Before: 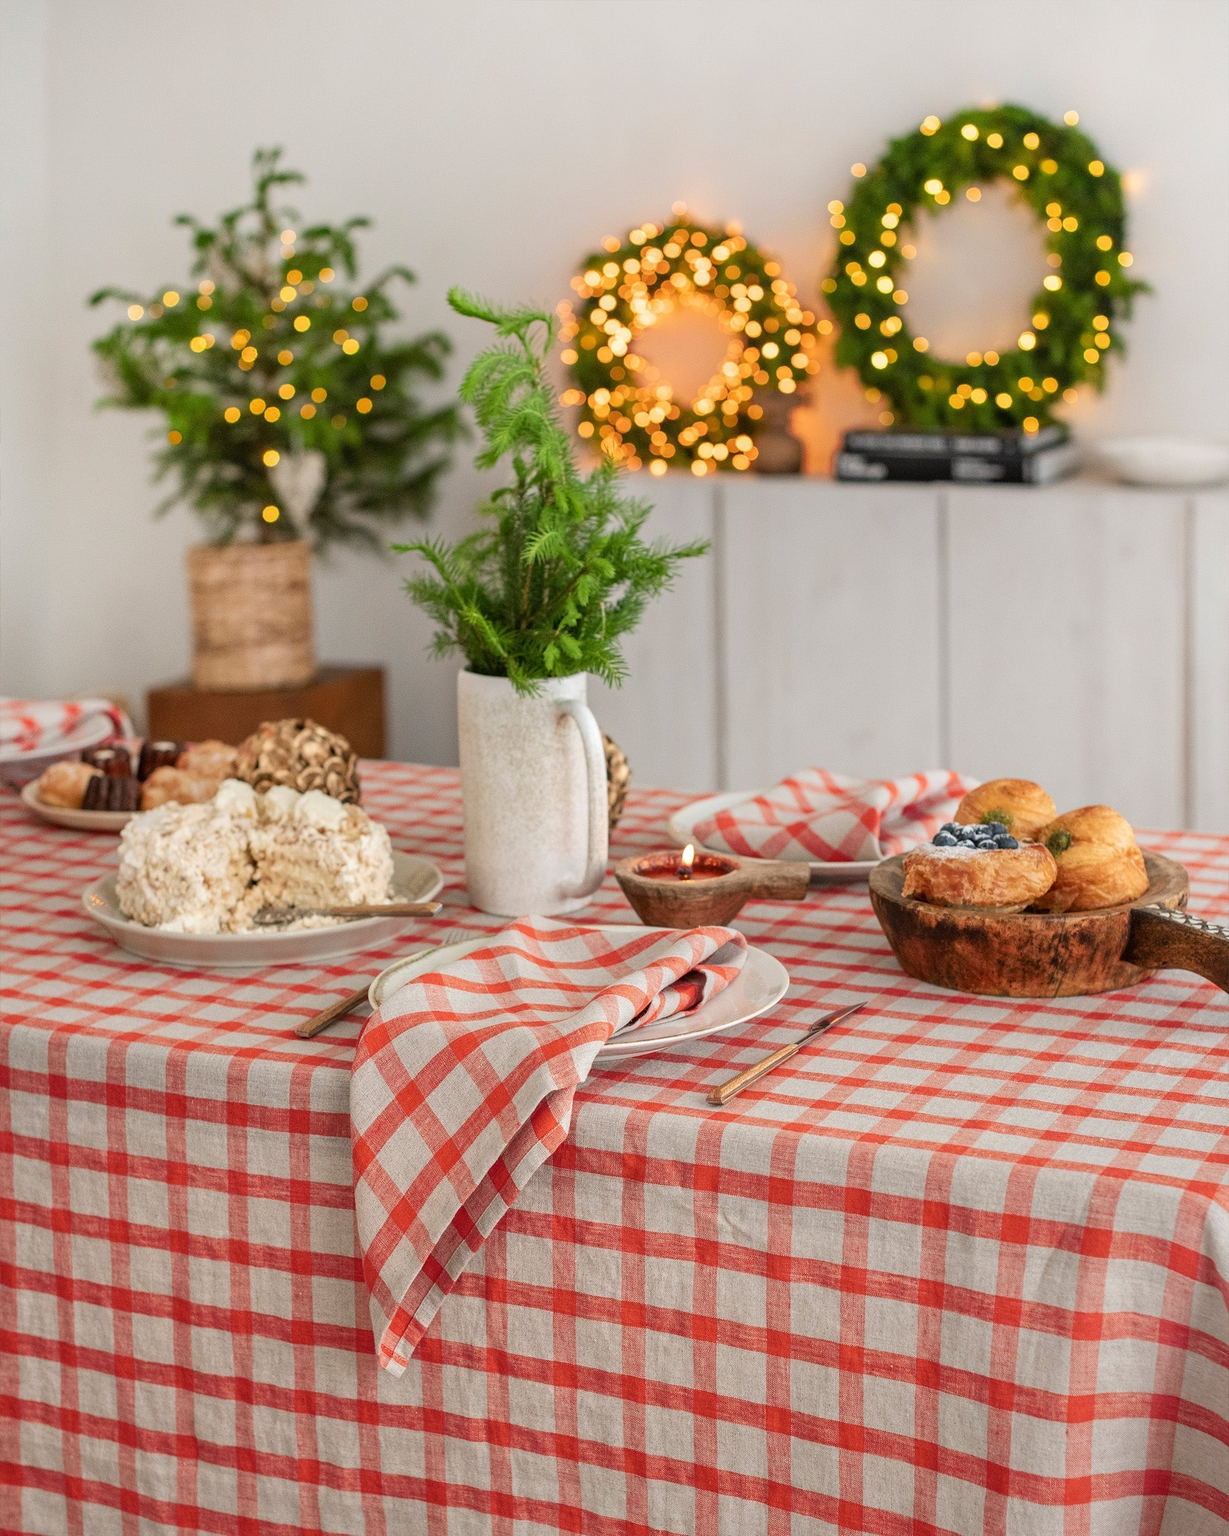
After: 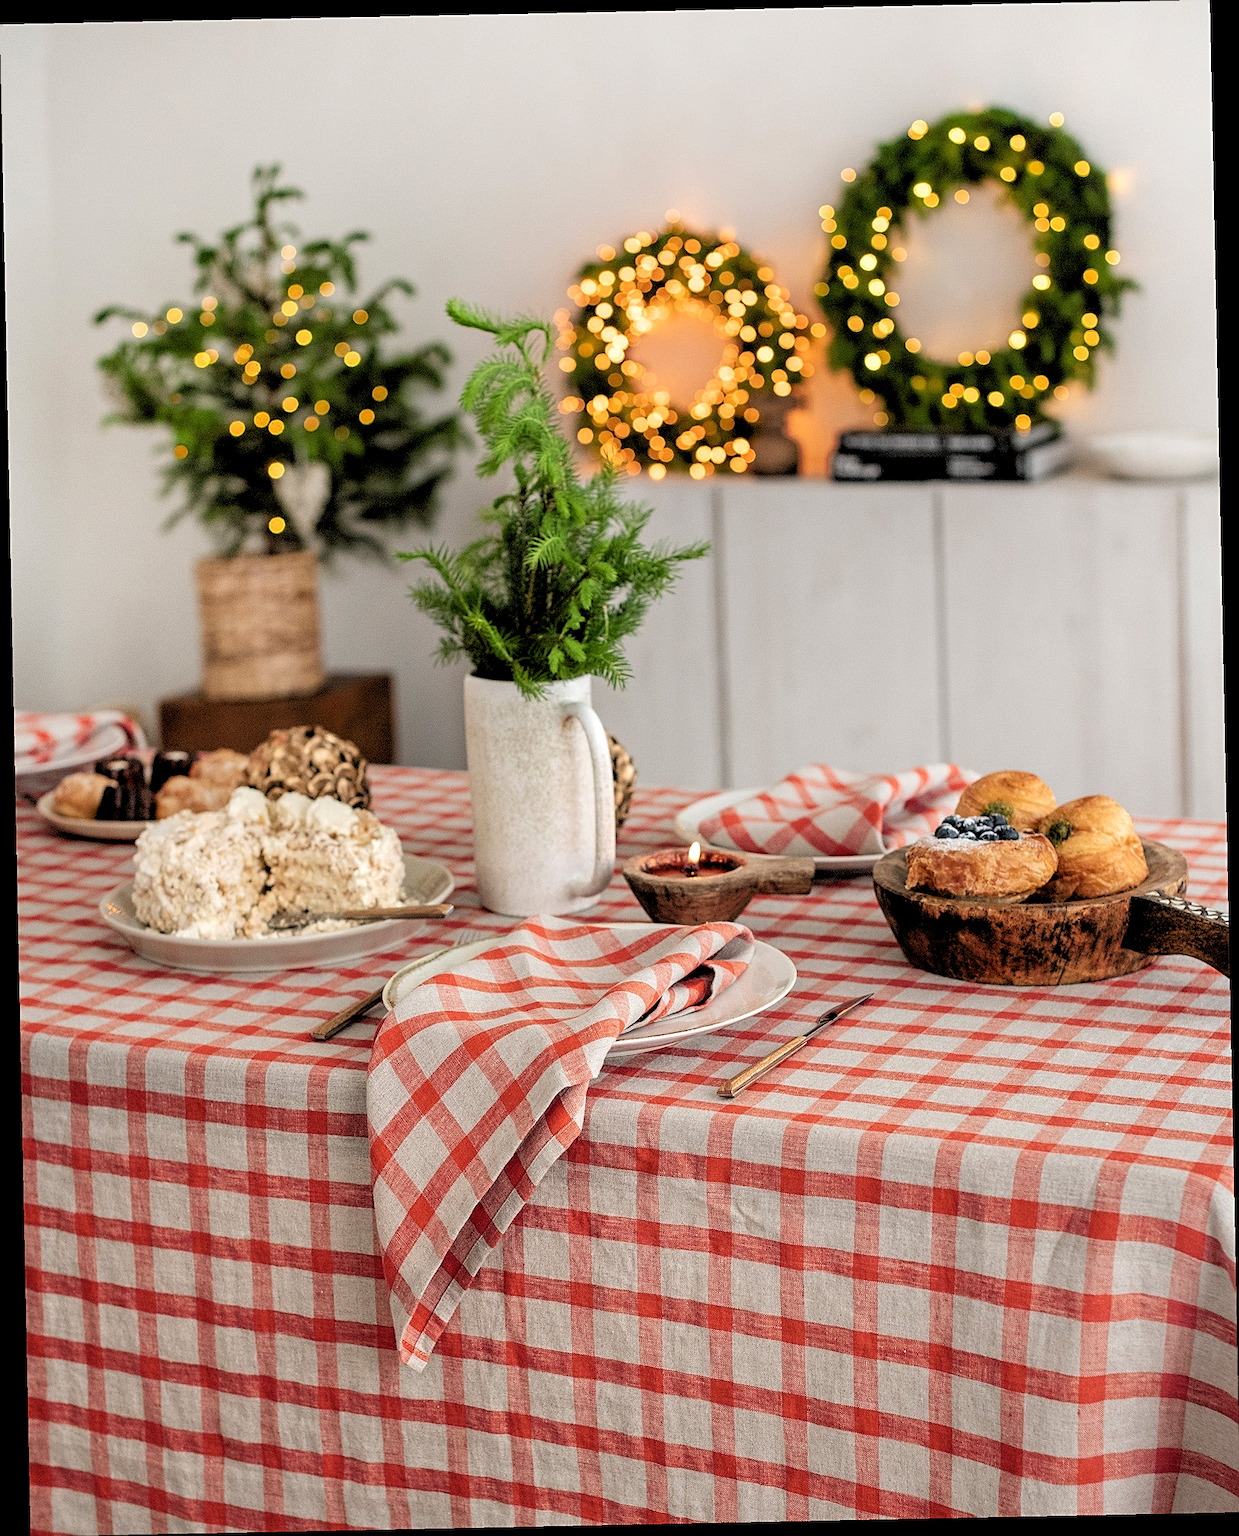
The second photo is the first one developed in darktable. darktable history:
rotate and perspective: rotation -1.17°, automatic cropping off
sharpen: on, module defaults
rgb levels: levels [[0.034, 0.472, 0.904], [0, 0.5, 1], [0, 0.5, 1]]
